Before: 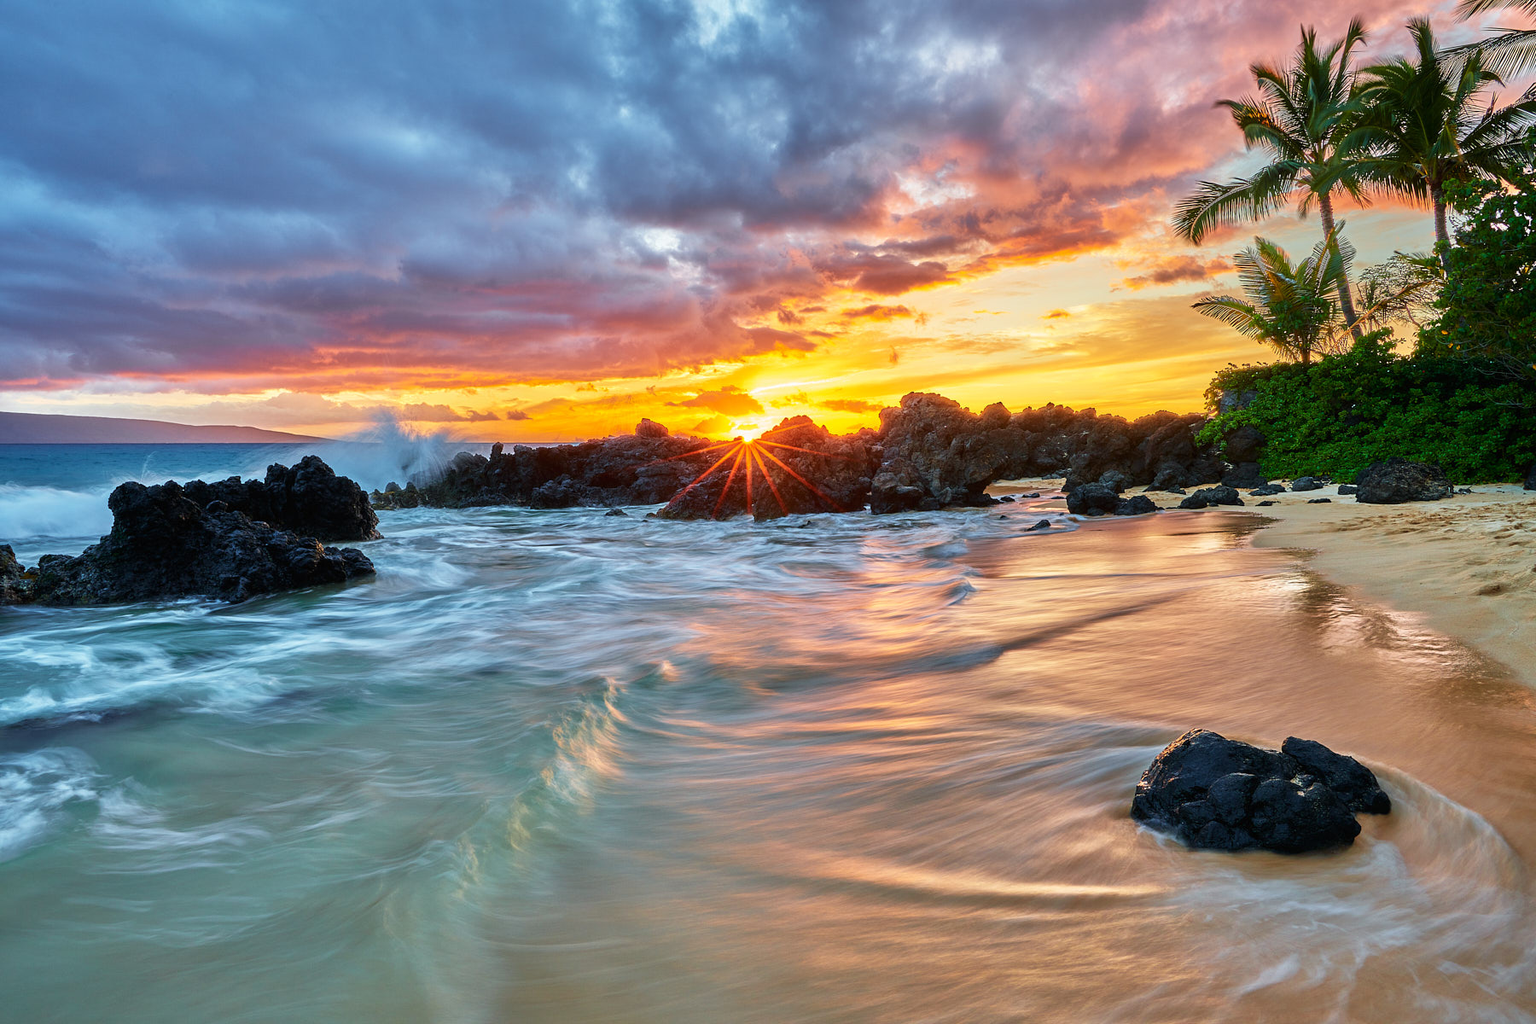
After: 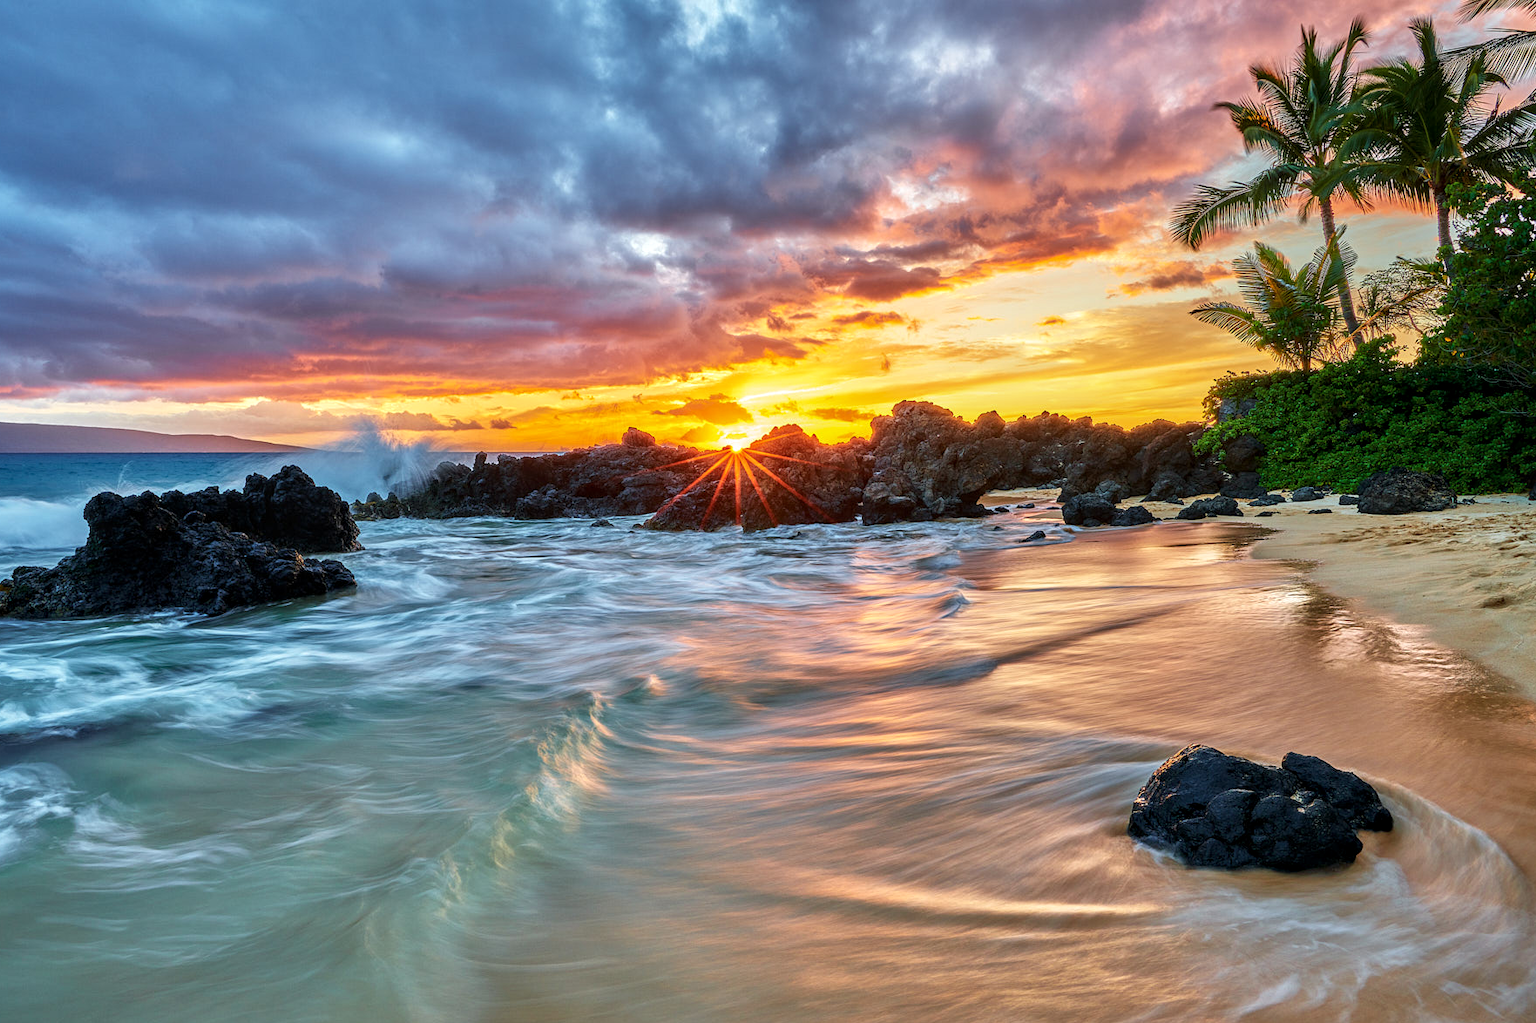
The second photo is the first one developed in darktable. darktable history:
crop: left 1.743%, right 0.268%, bottom 2.011%
local contrast: on, module defaults
